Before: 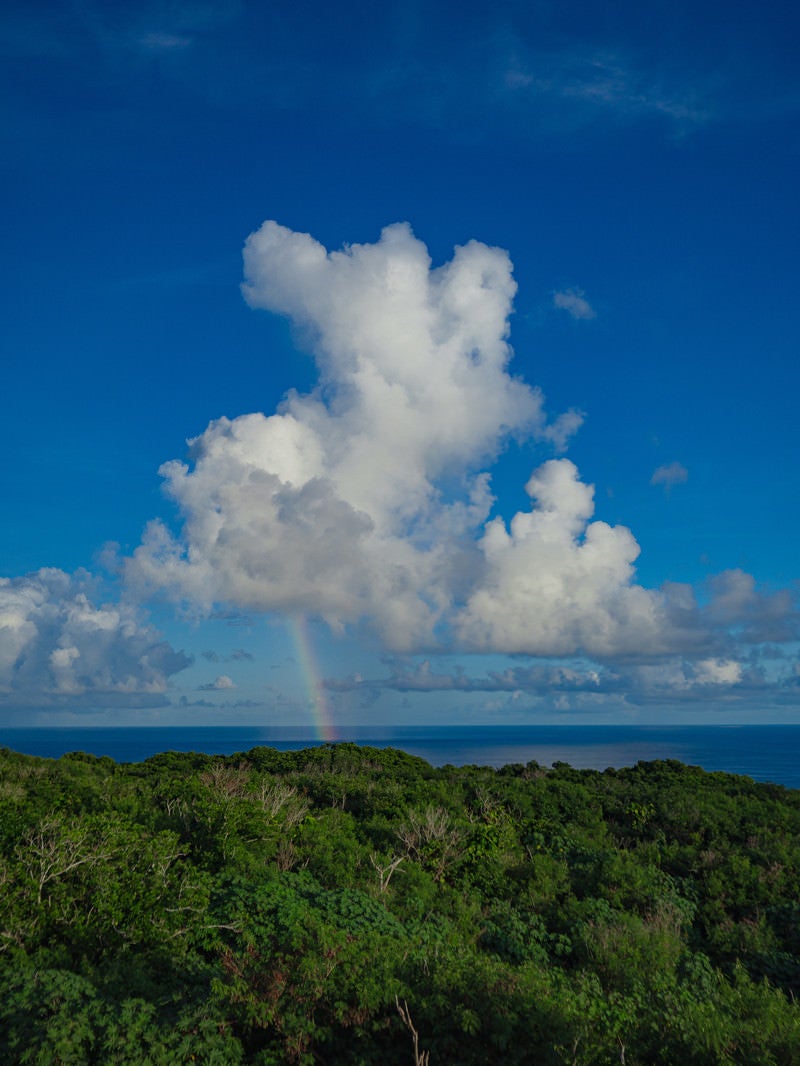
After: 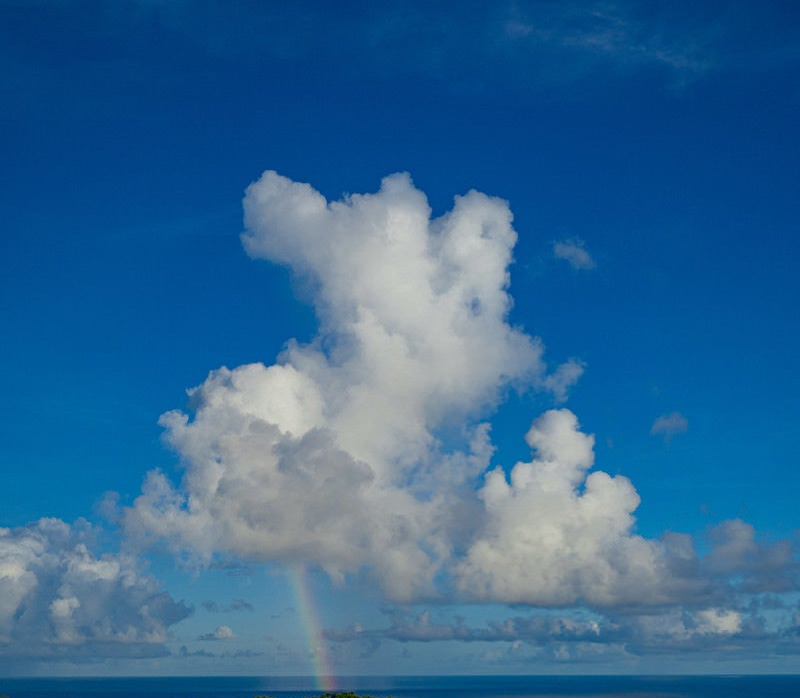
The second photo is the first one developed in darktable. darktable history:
crop and rotate: top 4.769%, bottom 29.728%
